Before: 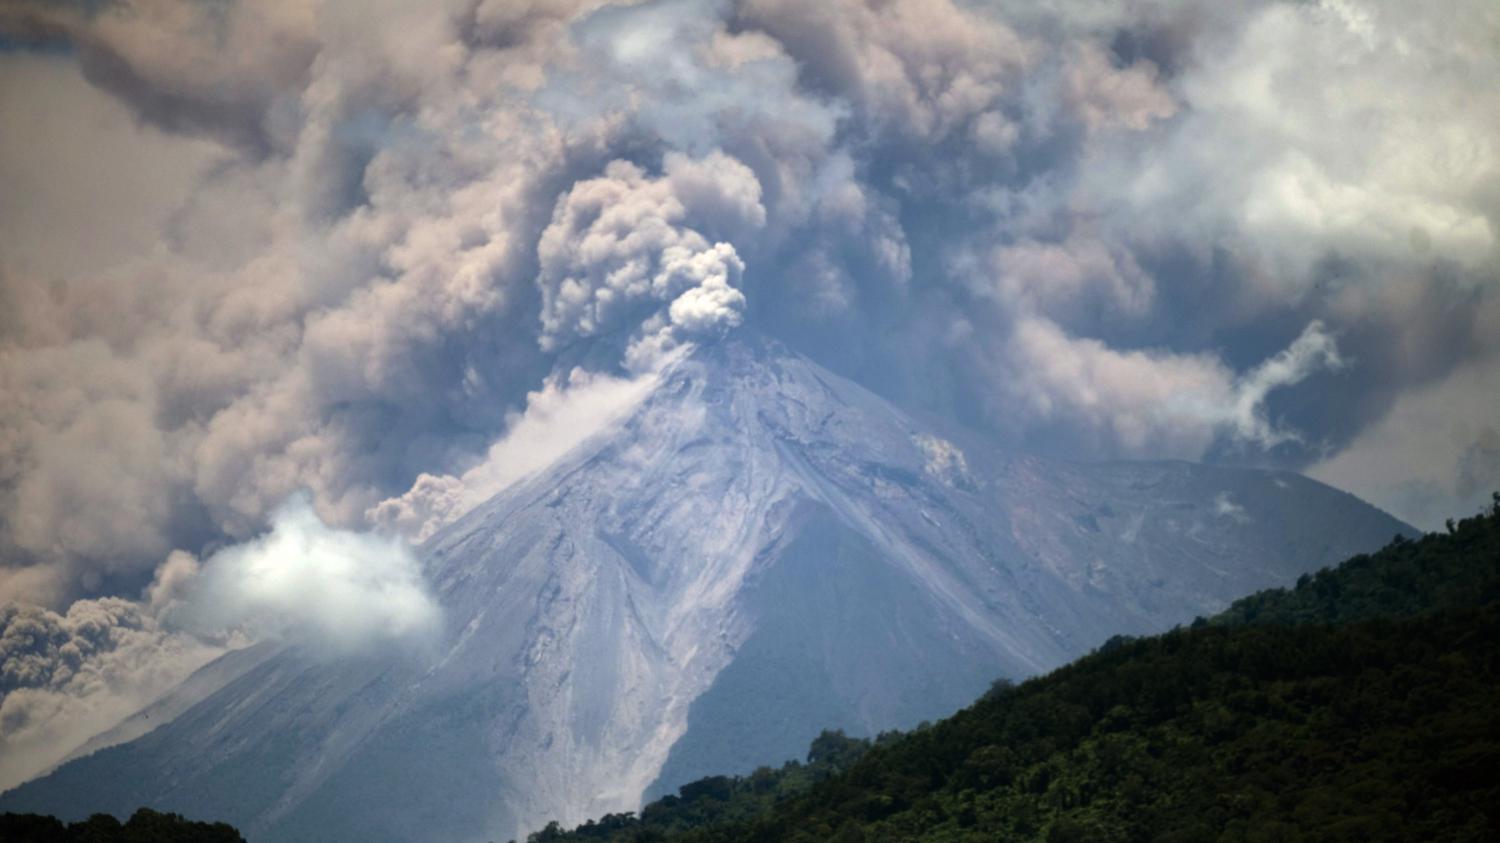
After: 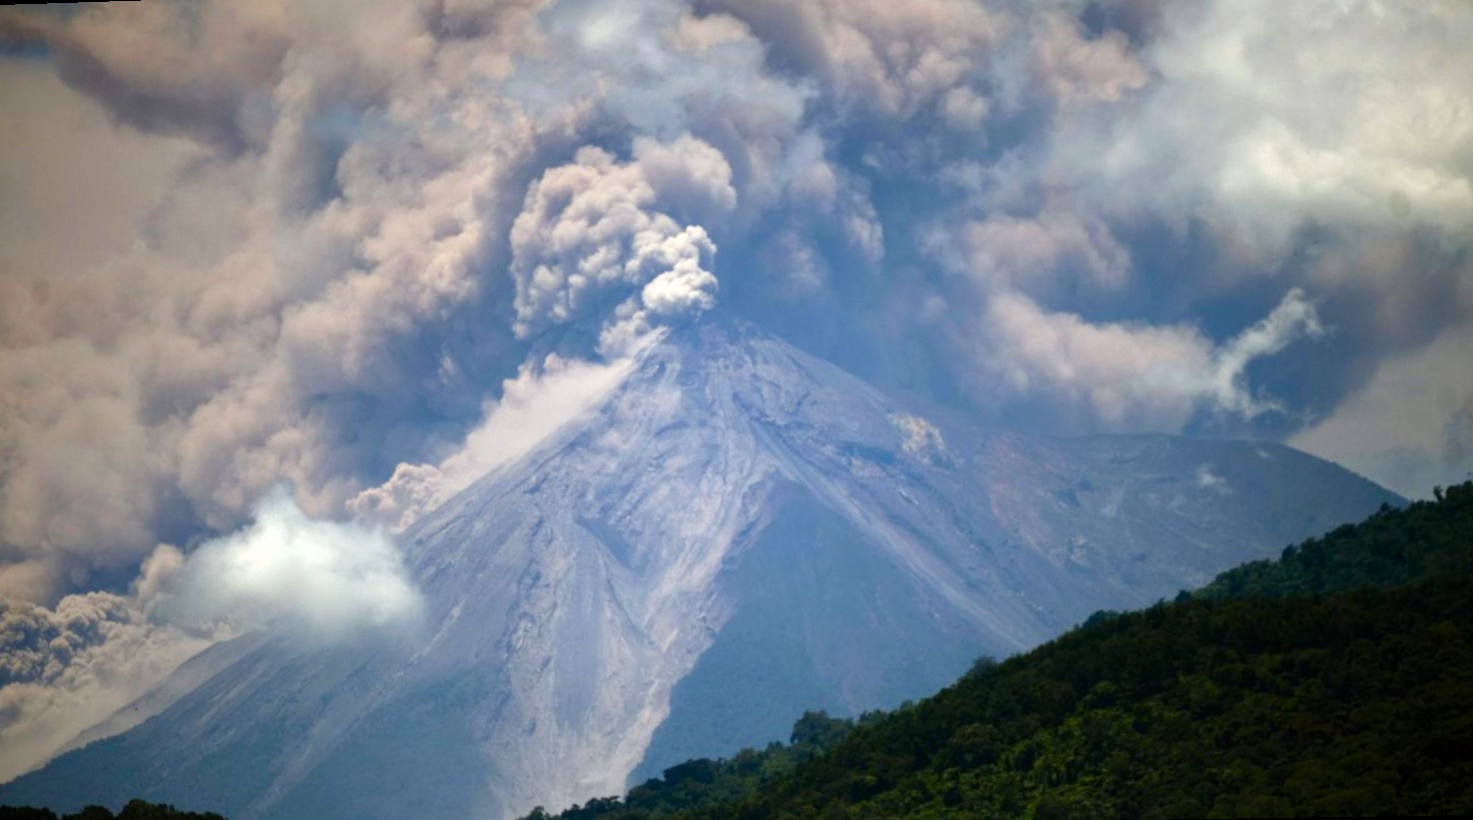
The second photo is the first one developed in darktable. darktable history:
rotate and perspective: rotation -1.32°, lens shift (horizontal) -0.031, crop left 0.015, crop right 0.985, crop top 0.047, crop bottom 0.982
color balance rgb: perceptual saturation grading › global saturation 35%, perceptual saturation grading › highlights -30%, perceptual saturation grading › shadows 35%, perceptual brilliance grading › global brilliance 3%, perceptual brilliance grading › highlights -3%, perceptual brilliance grading › shadows 3%
